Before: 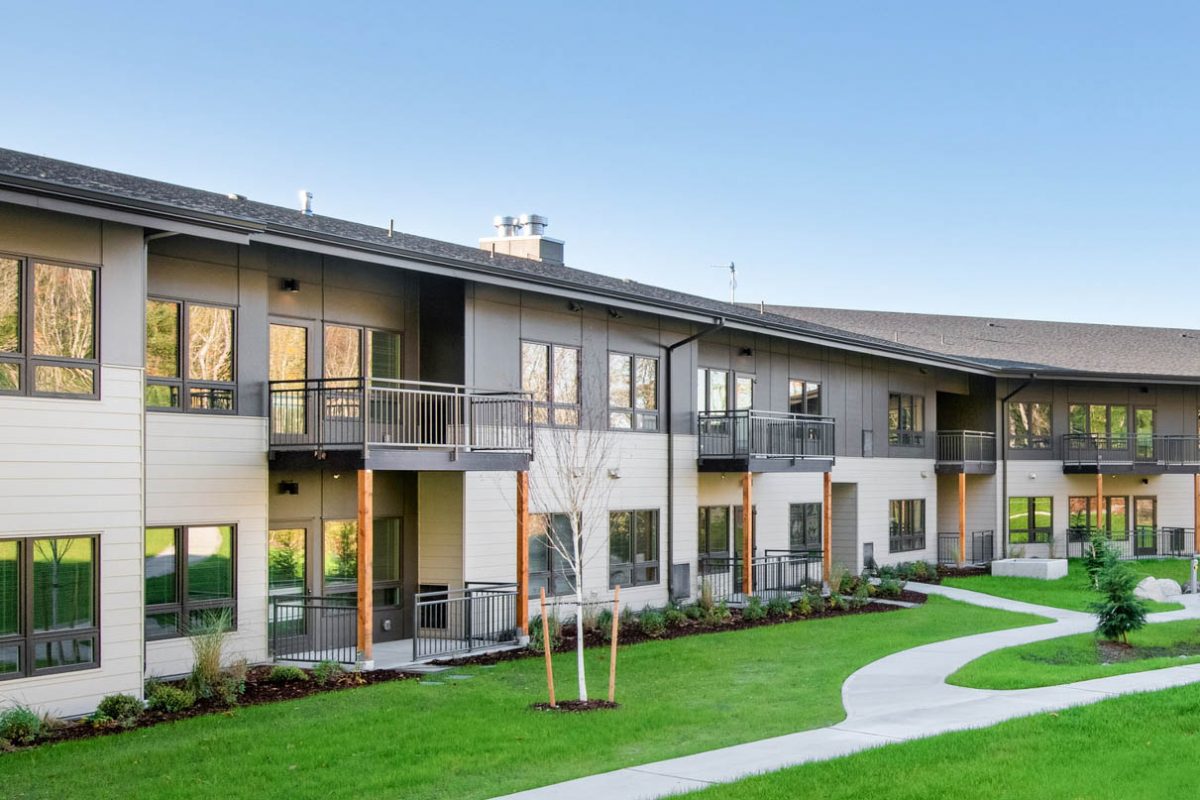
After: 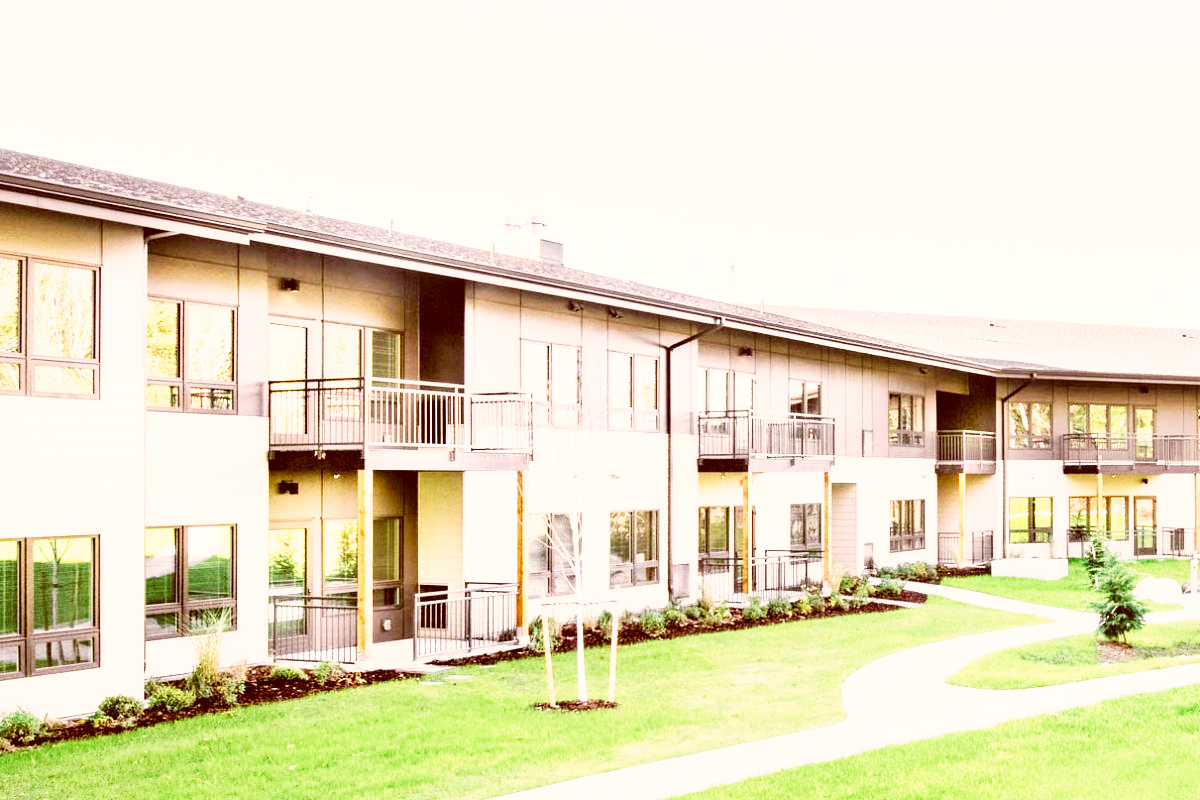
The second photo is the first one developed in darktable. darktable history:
color correction: highlights a* 9.3, highlights b* 8.78, shadows a* 39.4, shadows b* 39.45, saturation 0.815
color zones: curves: ch1 [(0.113, 0.438) (0.75, 0.5)]; ch2 [(0.12, 0.526) (0.75, 0.5)]
exposure: black level correction 0, exposure 1.001 EV, compensate exposure bias true, compensate highlight preservation false
base curve: curves: ch0 [(0, 0) (0.007, 0.004) (0.027, 0.03) (0.046, 0.07) (0.207, 0.54) (0.442, 0.872) (0.673, 0.972) (1, 1)], preserve colors none
